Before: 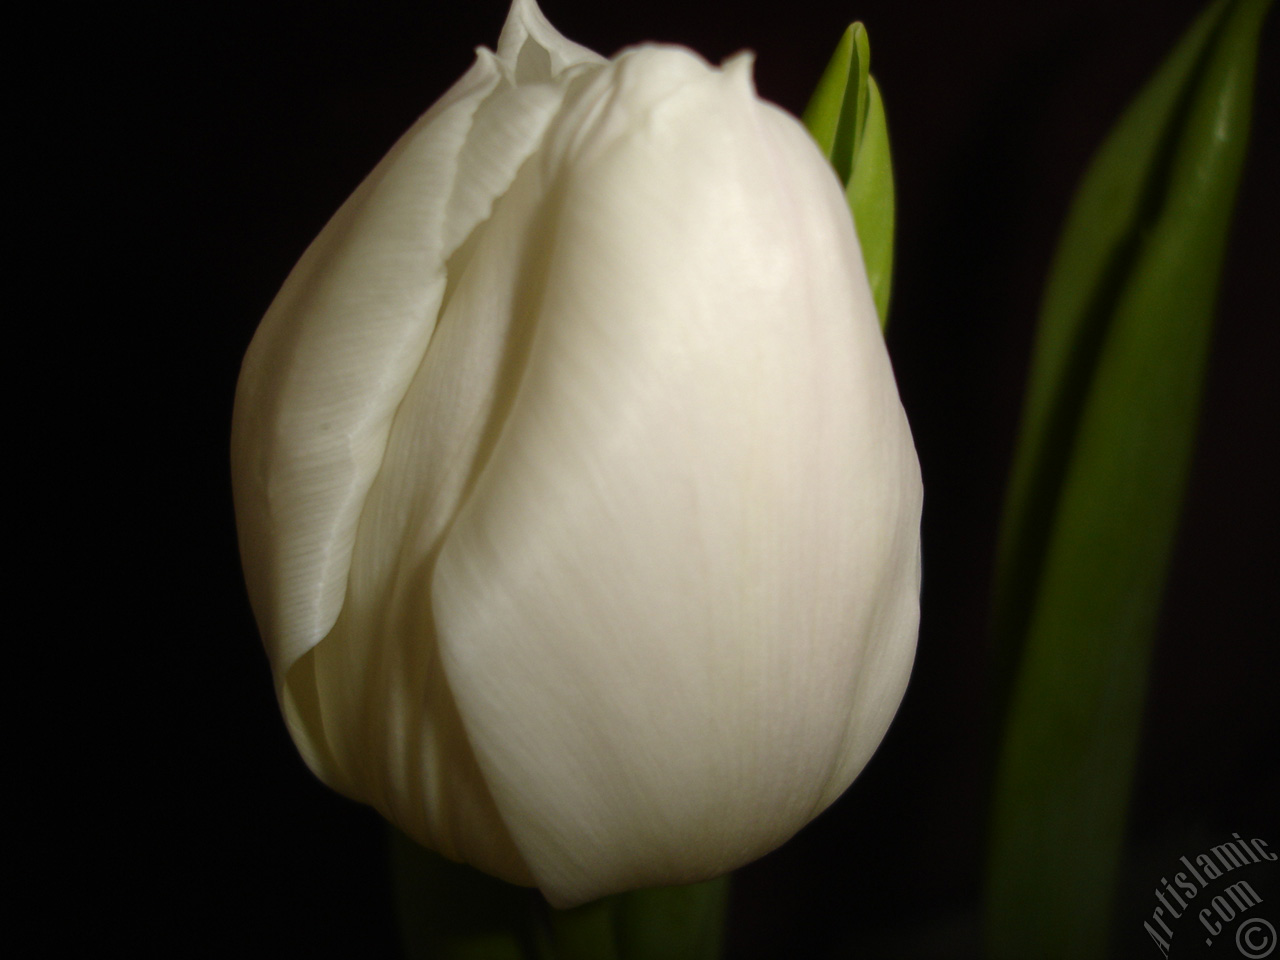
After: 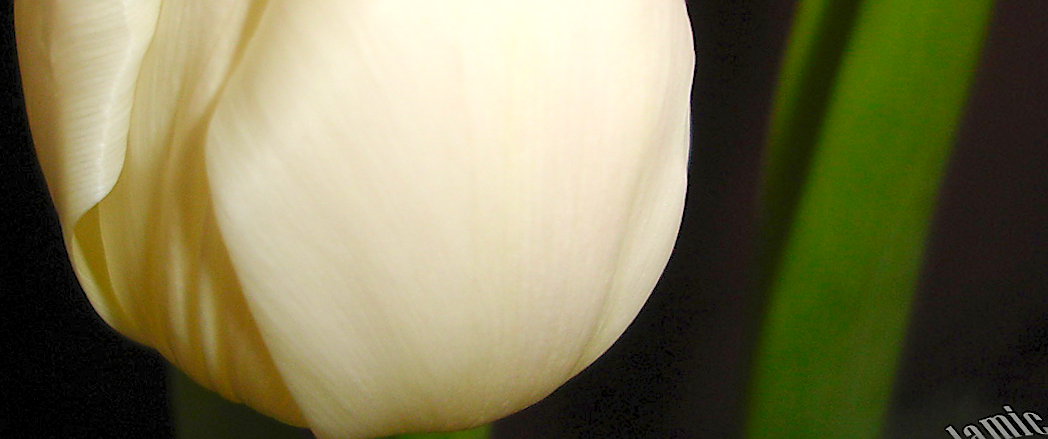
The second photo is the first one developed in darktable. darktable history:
sharpen: radius 1.4, amount 1.25, threshold 0.7
rotate and perspective: rotation 0.062°, lens shift (vertical) 0.115, lens shift (horizontal) -0.133, crop left 0.047, crop right 0.94, crop top 0.061, crop bottom 0.94
levels: levels [0.008, 0.318, 0.836]
crop and rotate: left 13.306%, top 48.129%, bottom 2.928%
